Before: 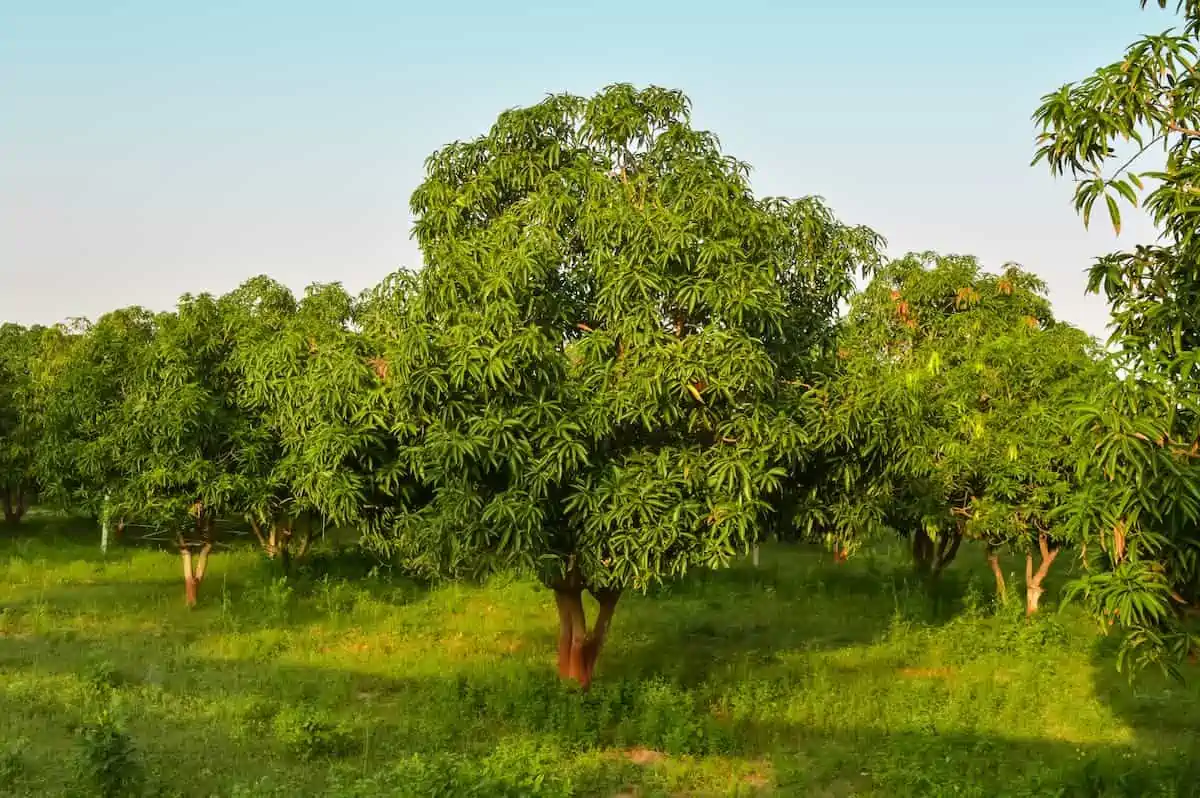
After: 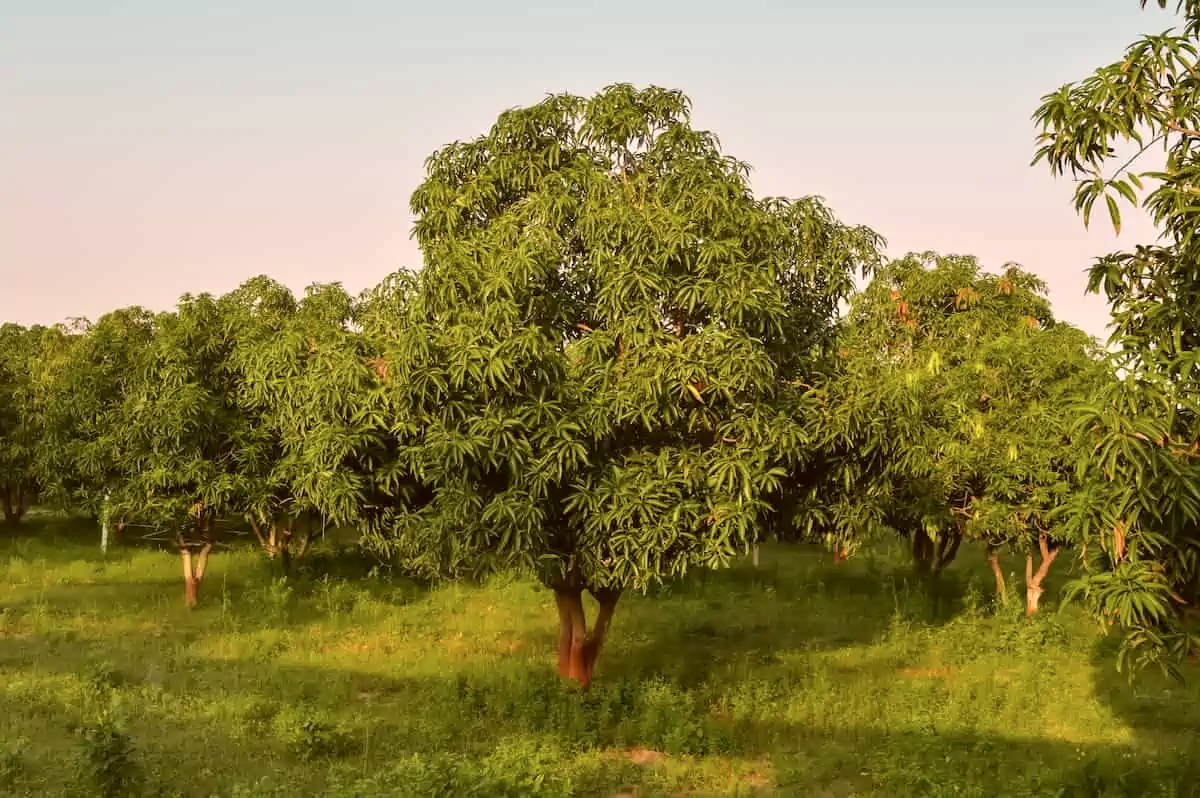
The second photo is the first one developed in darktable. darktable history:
color correction: highlights a* 10.18, highlights b* 9.73, shadows a* 8.52, shadows b* 7.58, saturation 0.82
